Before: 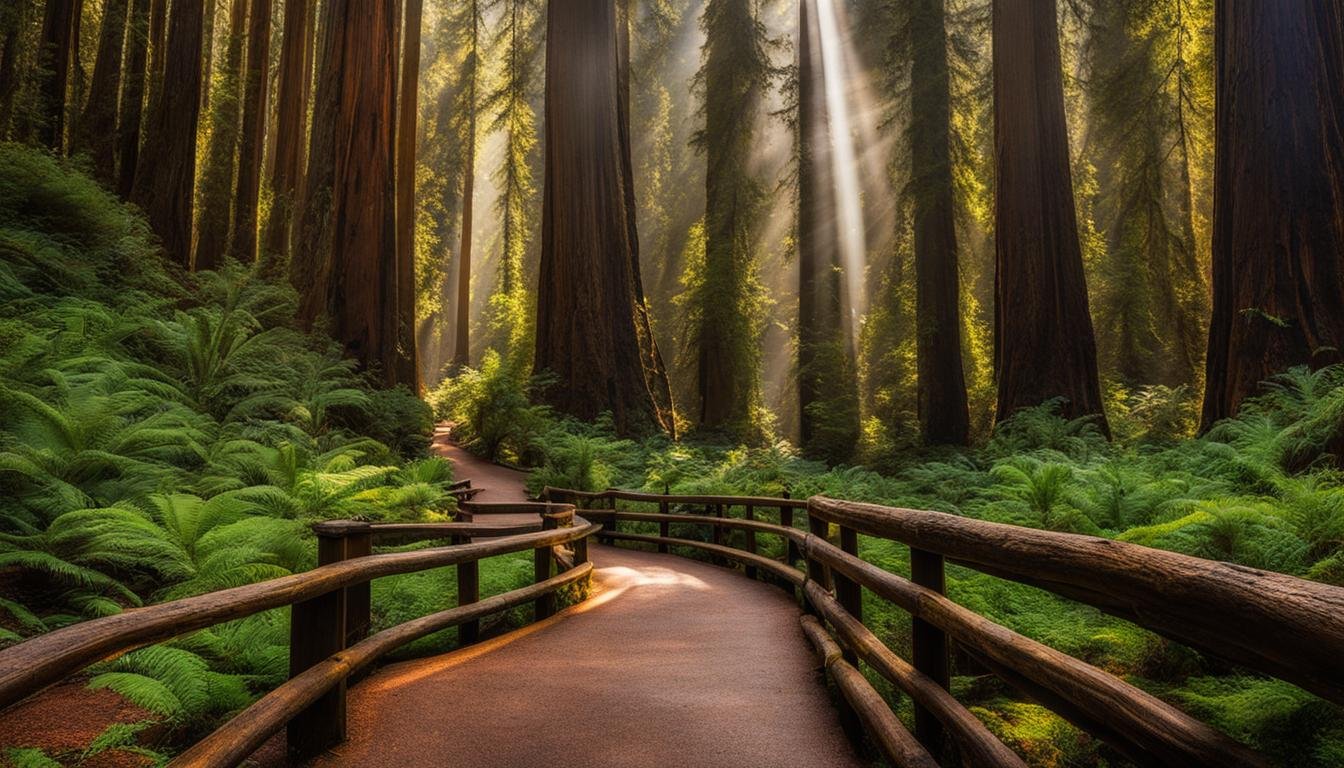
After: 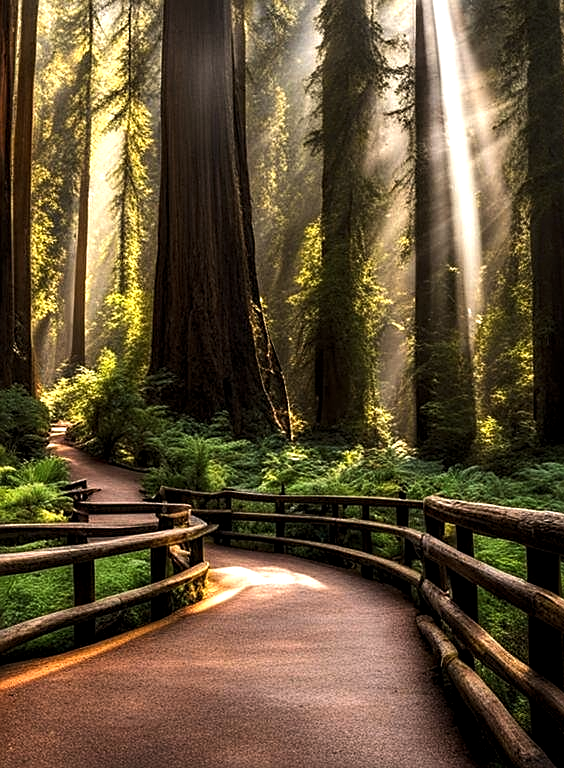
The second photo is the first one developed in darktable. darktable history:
sharpen: on, module defaults
local contrast: highlights 107%, shadows 102%, detail 119%, midtone range 0.2
levels: levels [0.016, 0.492, 0.969]
crop: left 28.573%, right 29.418%
tone equalizer: -8 EV -0.712 EV, -7 EV -0.705 EV, -6 EV -0.617 EV, -5 EV -0.387 EV, -3 EV 0.367 EV, -2 EV 0.6 EV, -1 EV 0.693 EV, +0 EV 0.728 EV, edges refinement/feathering 500, mask exposure compensation -1.57 EV, preserve details no
